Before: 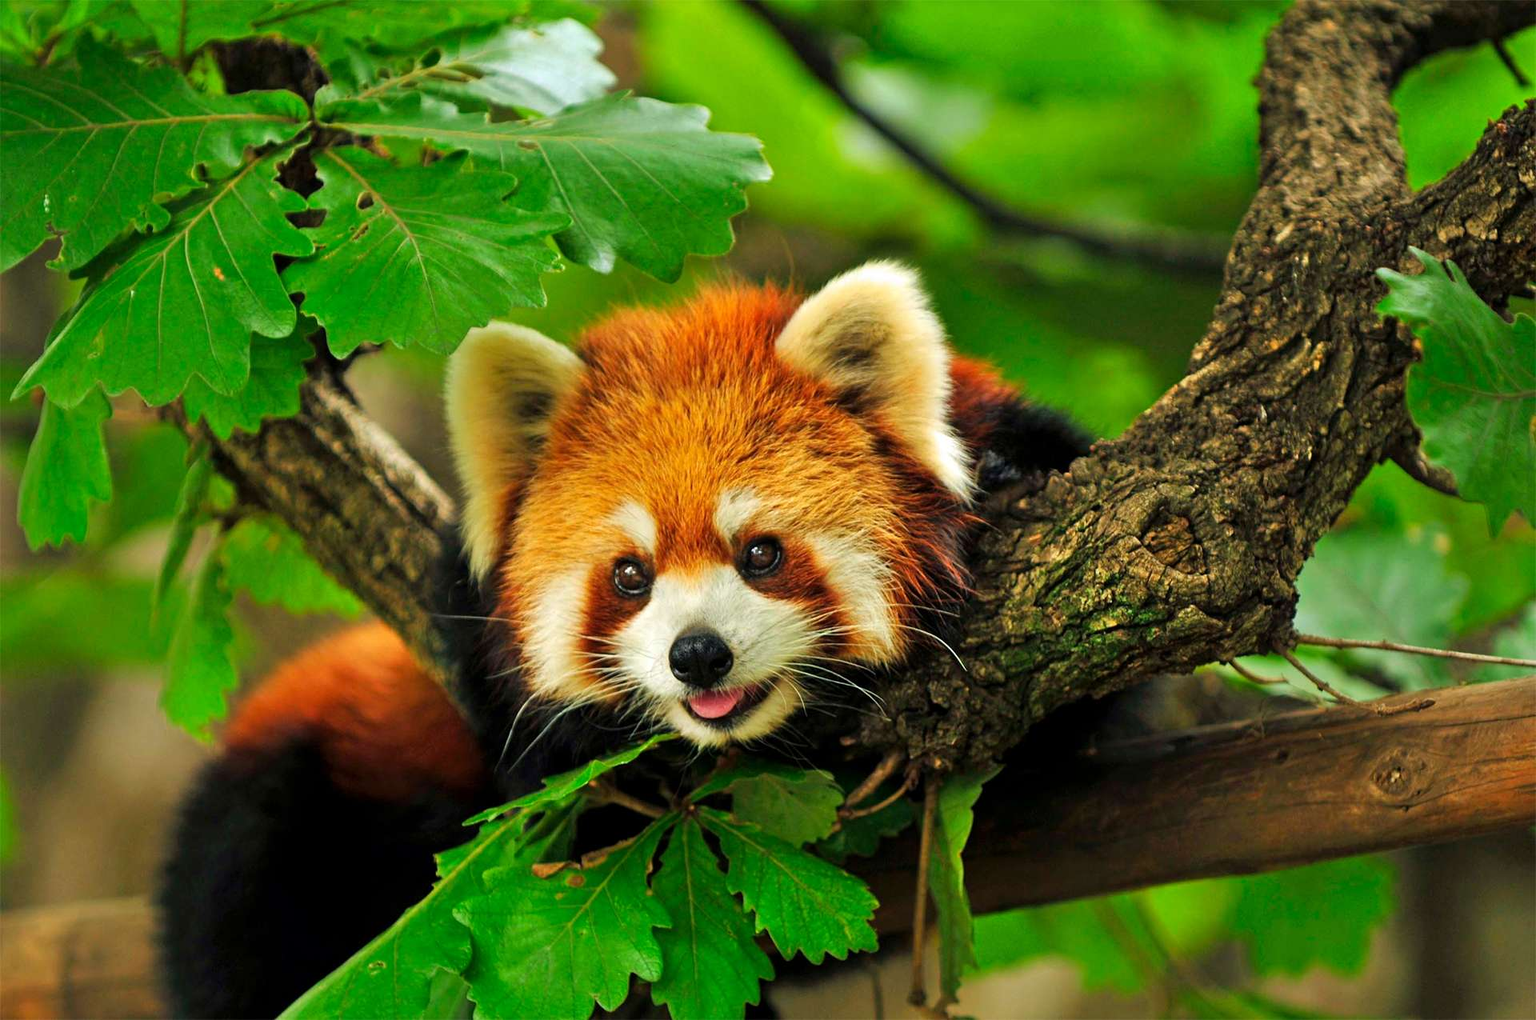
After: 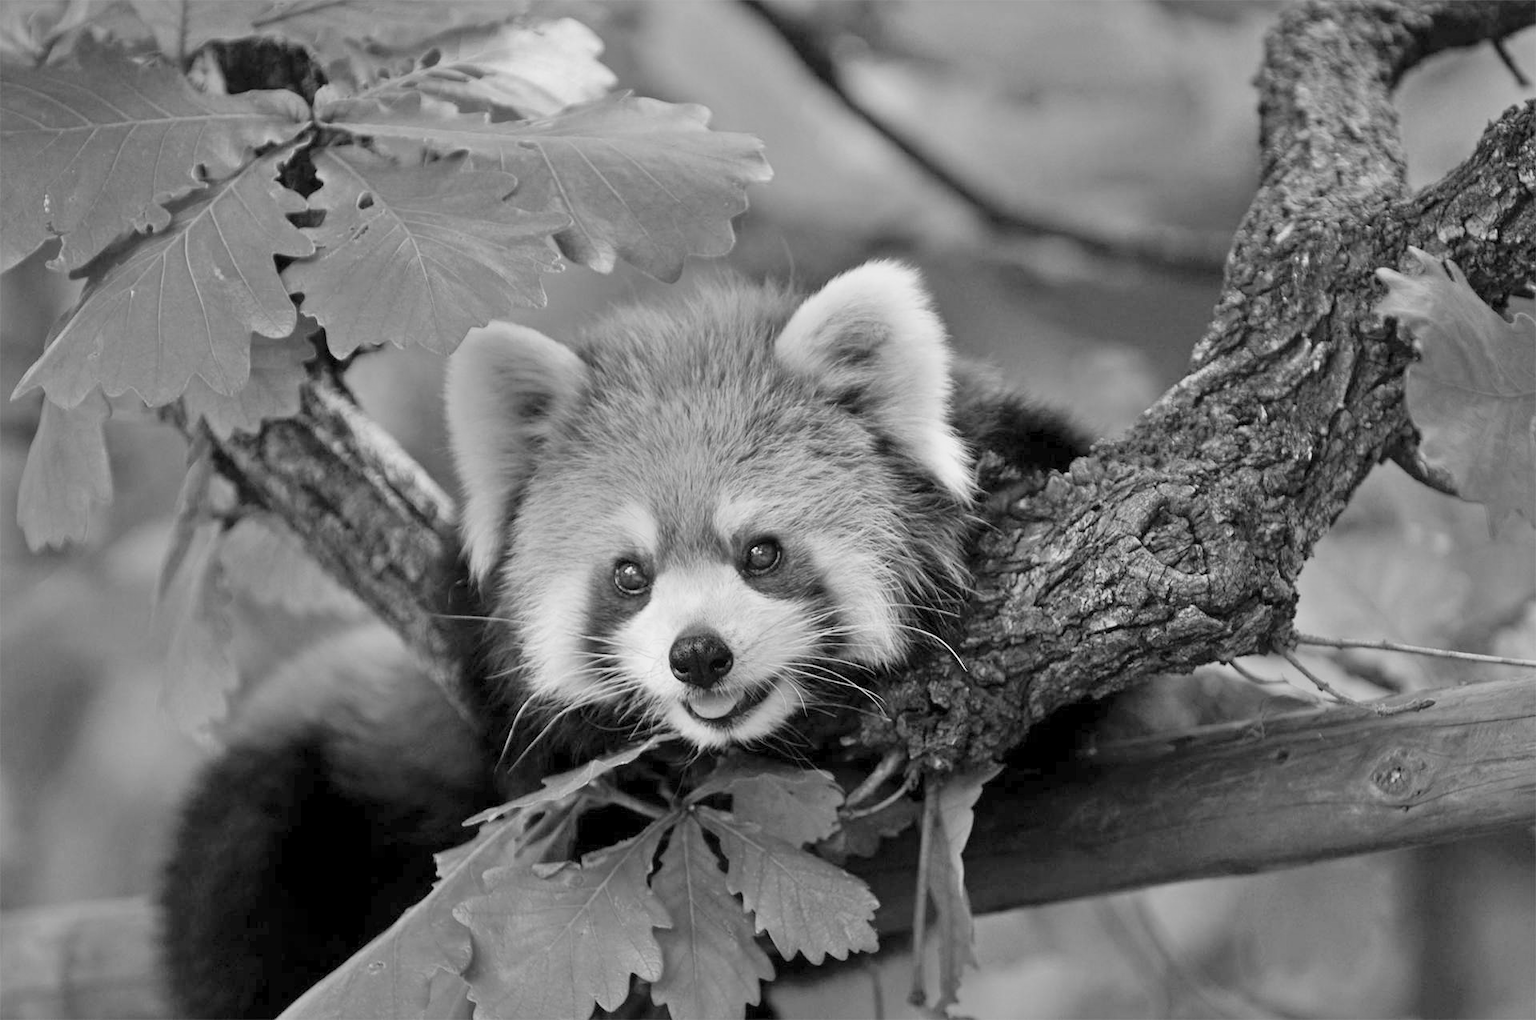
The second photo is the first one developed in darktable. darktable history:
contrast brightness saturation: brightness 0.28
monochrome: a 14.95, b -89.96
